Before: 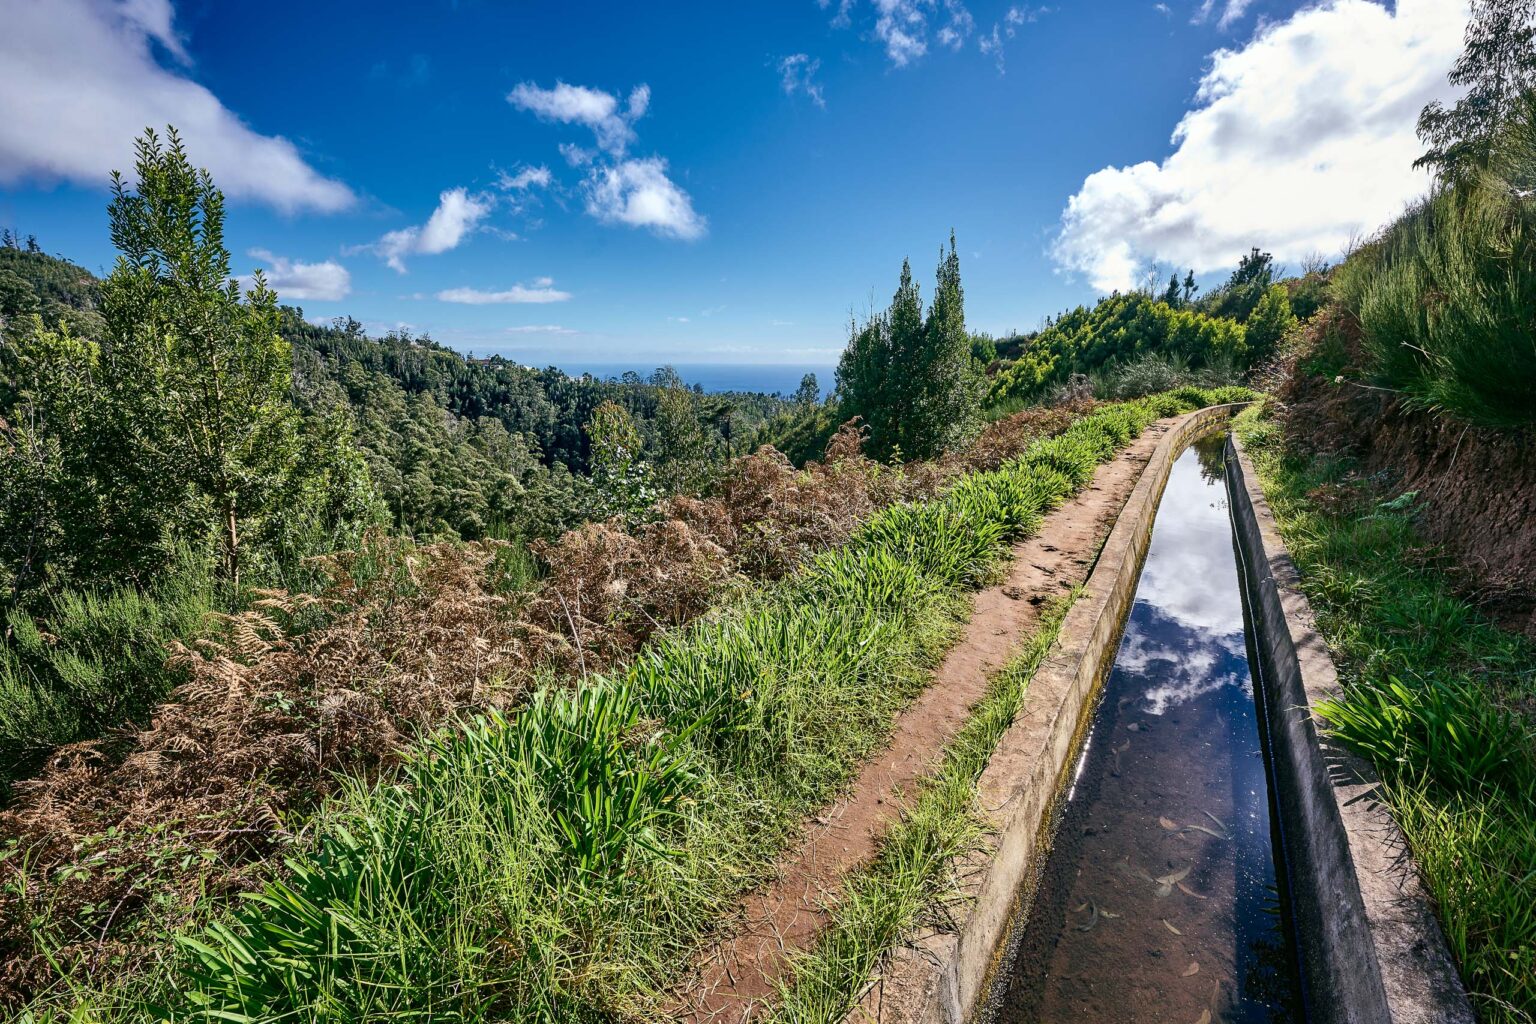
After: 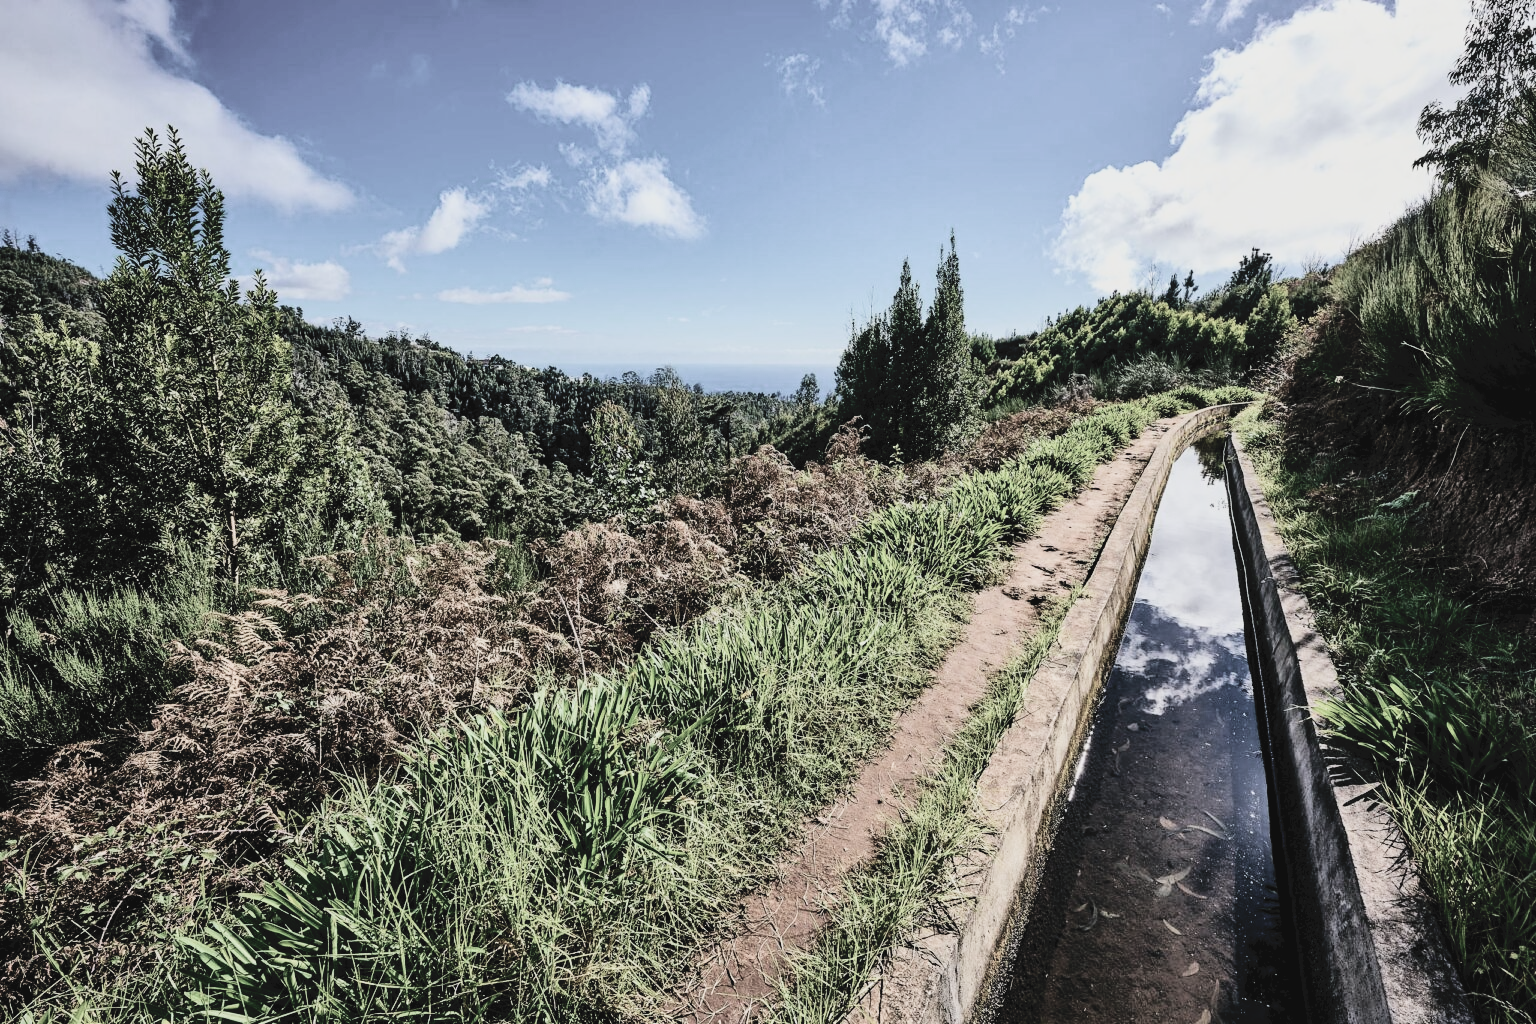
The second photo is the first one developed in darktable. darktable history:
tone curve: curves: ch0 [(0, 0) (0.003, 0.072) (0.011, 0.077) (0.025, 0.082) (0.044, 0.094) (0.069, 0.106) (0.1, 0.125) (0.136, 0.145) (0.177, 0.173) (0.224, 0.216) (0.277, 0.281) (0.335, 0.356) (0.399, 0.436) (0.468, 0.53) (0.543, 0.629) (0.623, 0.724) (0.709, 0.808) (0.801, 0.88) (0.898, 0.941) (1, 1)], color space Lab, independent channels, preserve colors none
filmic rgb: black relative exposure -5.09 EV, white relative exposure 3.97 EV, hardness 2.9, contrast 1.095, highlights saturation mix -21.11%, color science v4 (2020)
